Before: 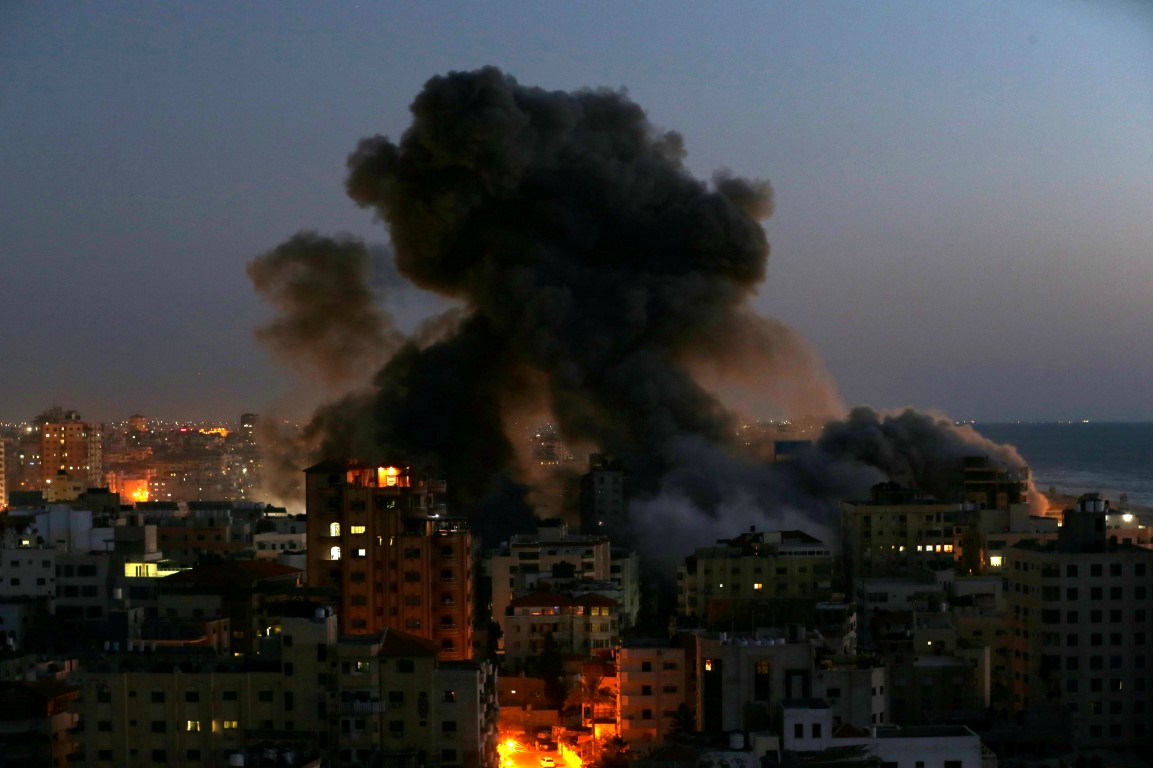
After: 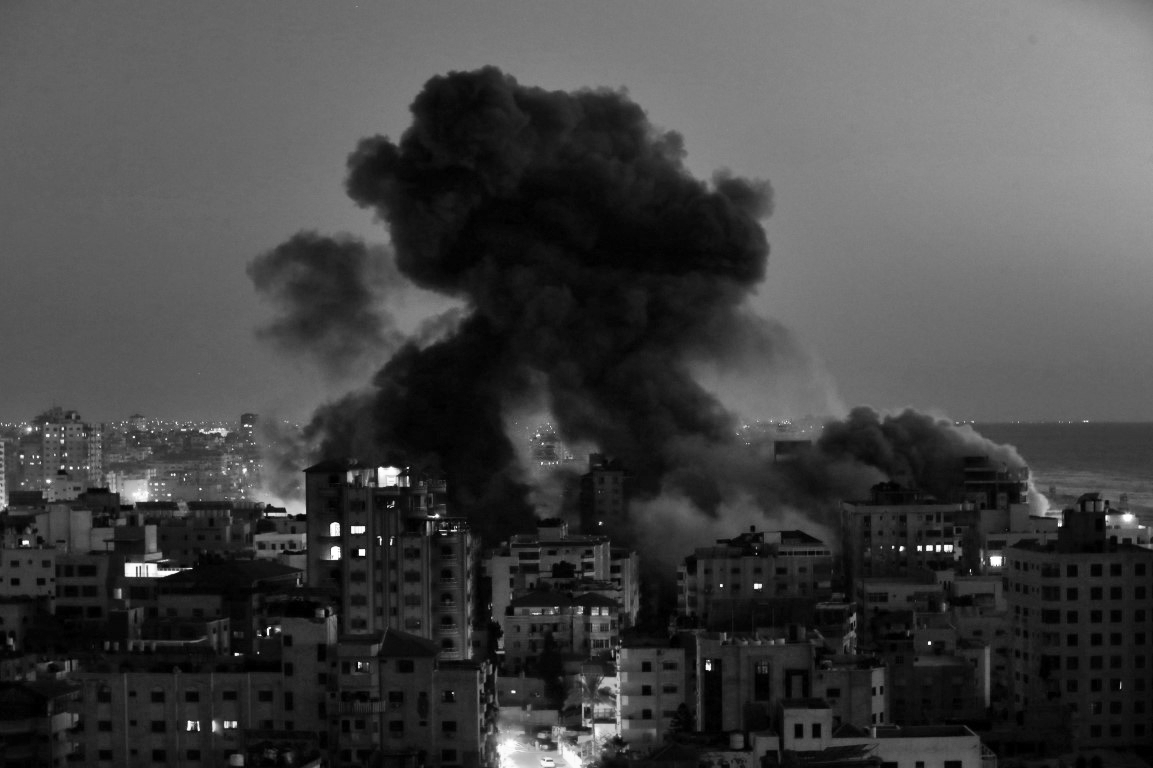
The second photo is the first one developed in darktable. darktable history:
contrast brightness saturation: saturation -1
shadows and highlights: soften with gaussian
